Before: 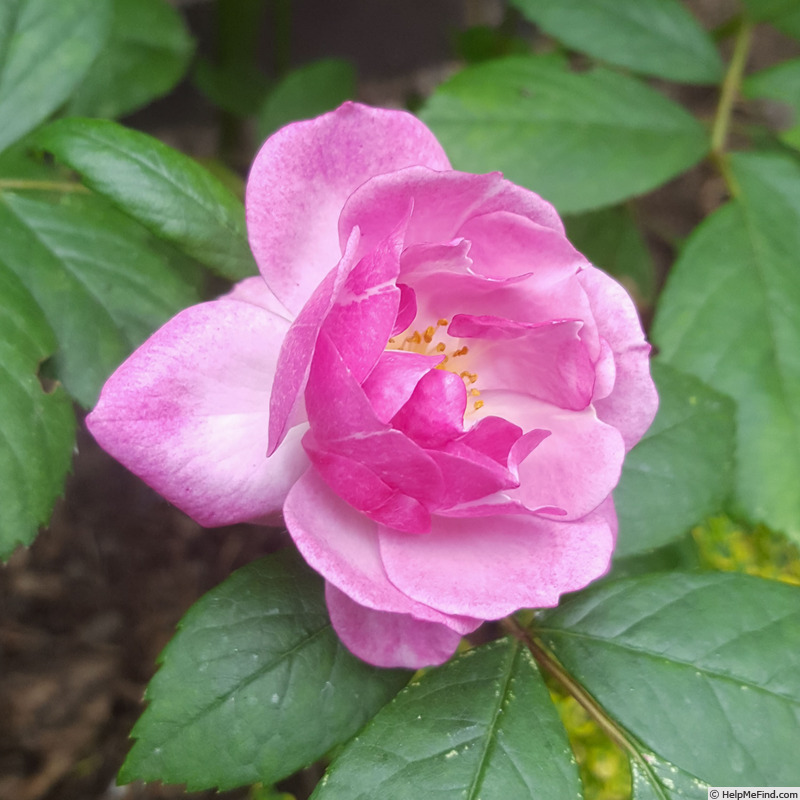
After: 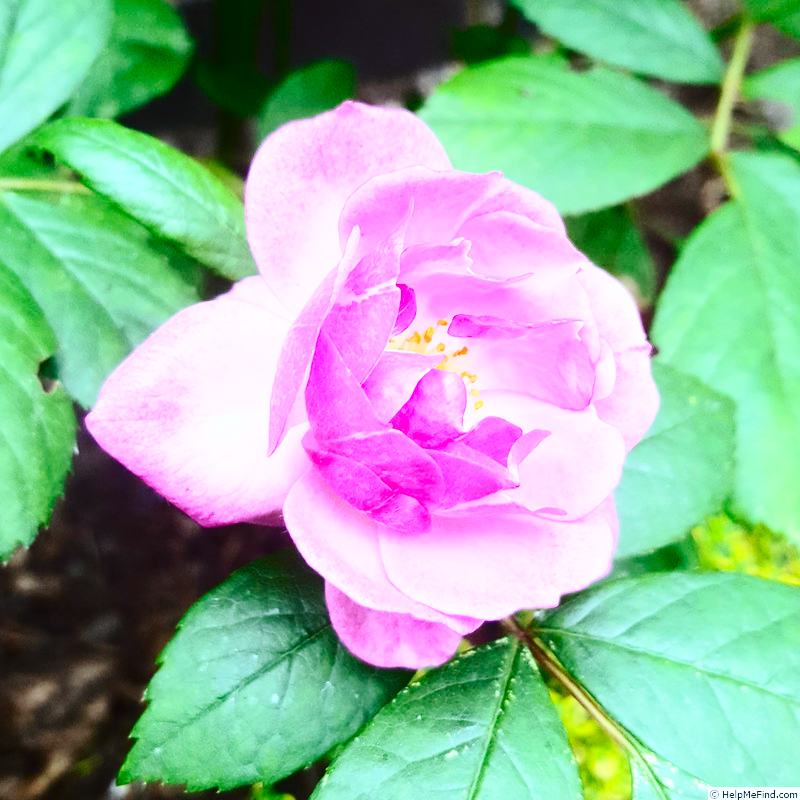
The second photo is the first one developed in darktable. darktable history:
color calibration: illuminant F (fluorescent), F source F9 (Cool White Deluxe 4150 K) – high CRI, x 0.374, y 0.373, temperature 4152.38 K
base curve: curves: ch0 [(0, 0) (0.028, 0.03) (0.121, 0.232) (0.46, 0.748) (0.859, 0.968) (1, 1)], preserve colors none
contrast brightness saturation: contrast 0.412, brightness 0.055, saturation 0.256
